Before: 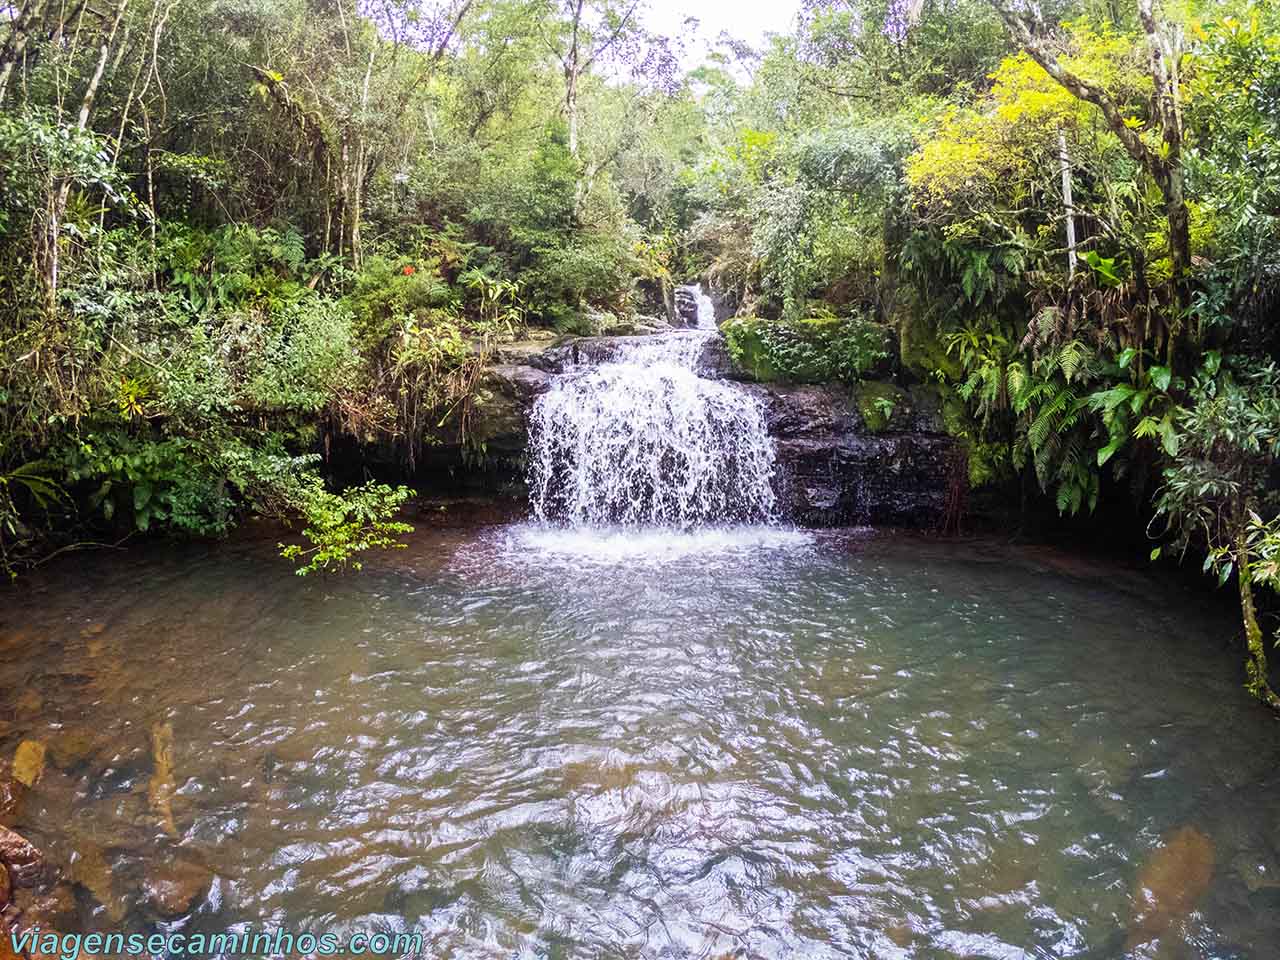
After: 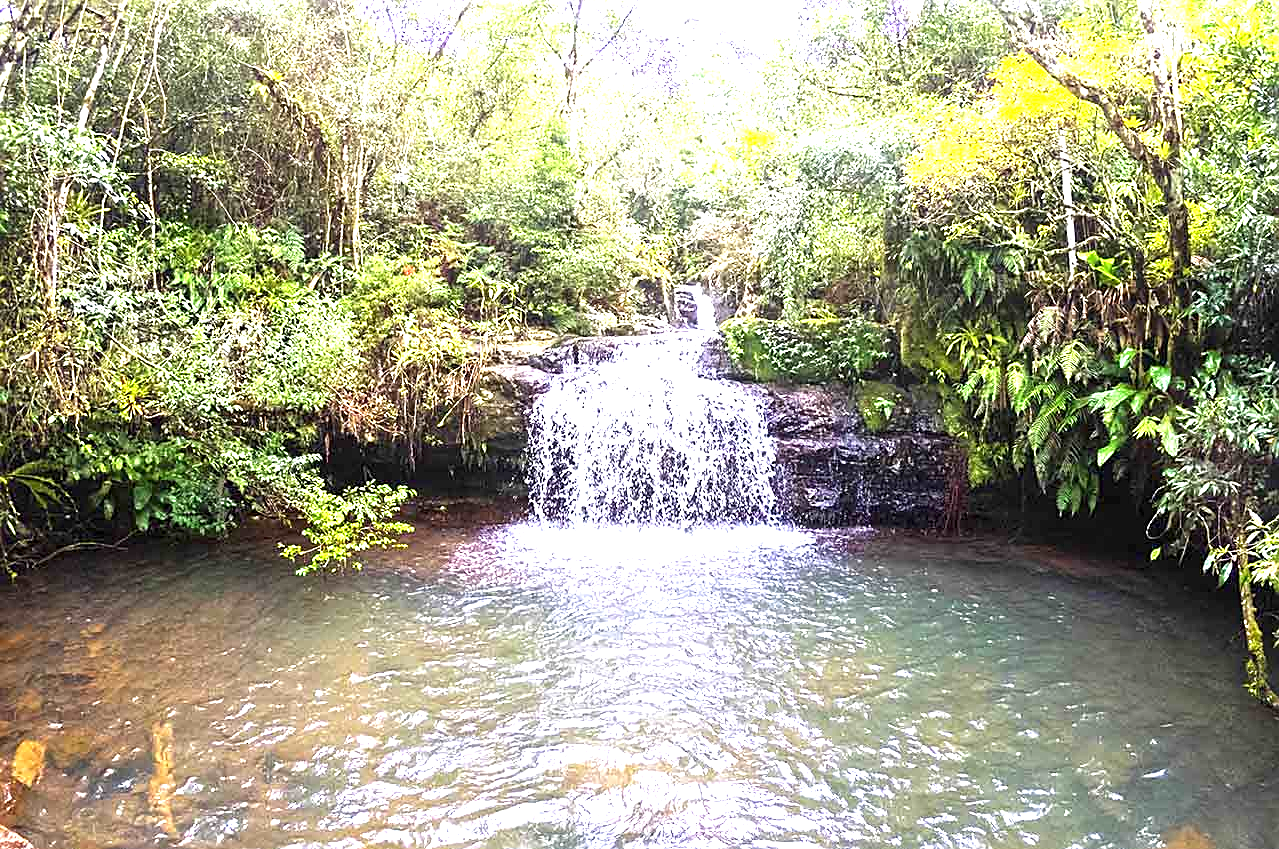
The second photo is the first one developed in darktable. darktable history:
sharpen: on, module defaults
crop and rotate: top 0%, bottom 11.511%
exposure: black level correction 0, exposure 1.515 EV, compensate exposure bias true, compensate highlight preservation false
